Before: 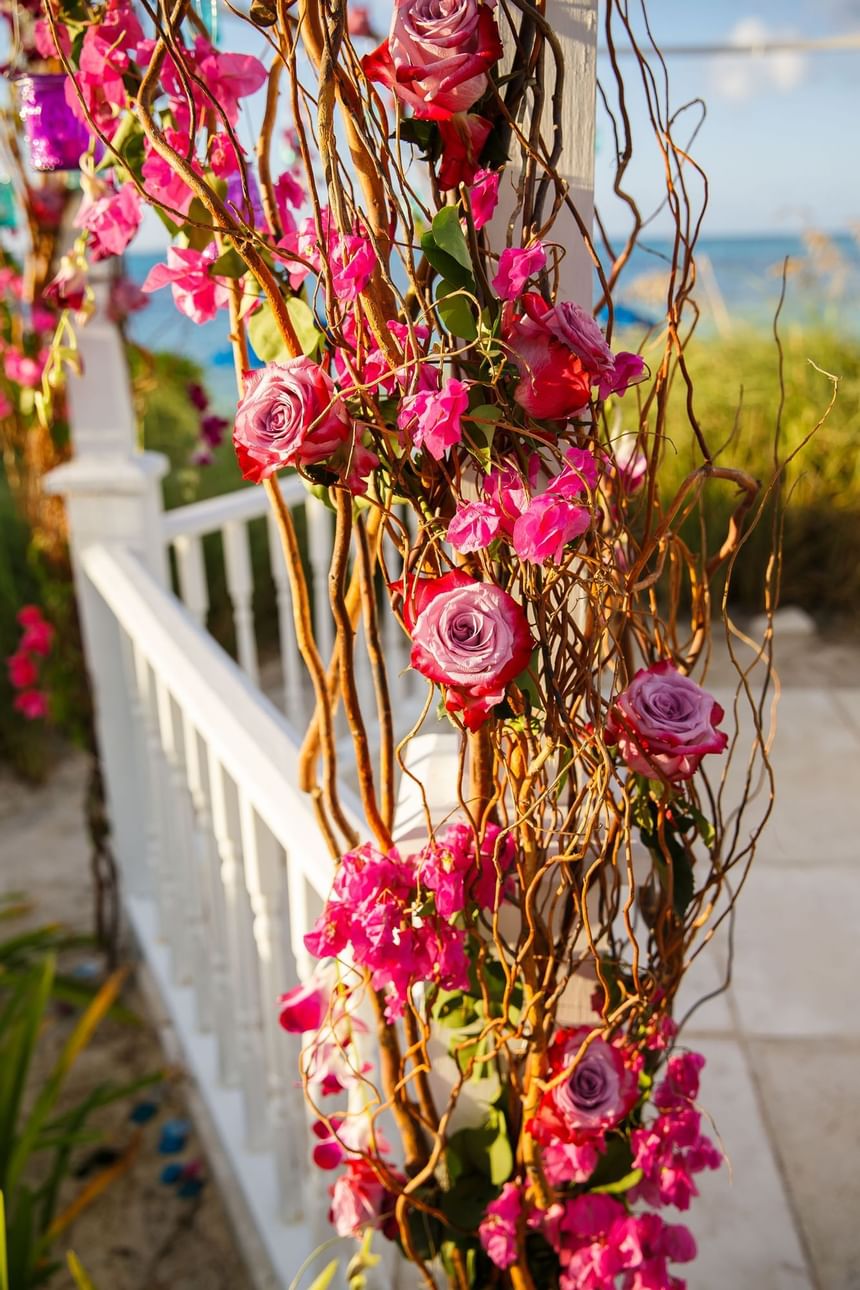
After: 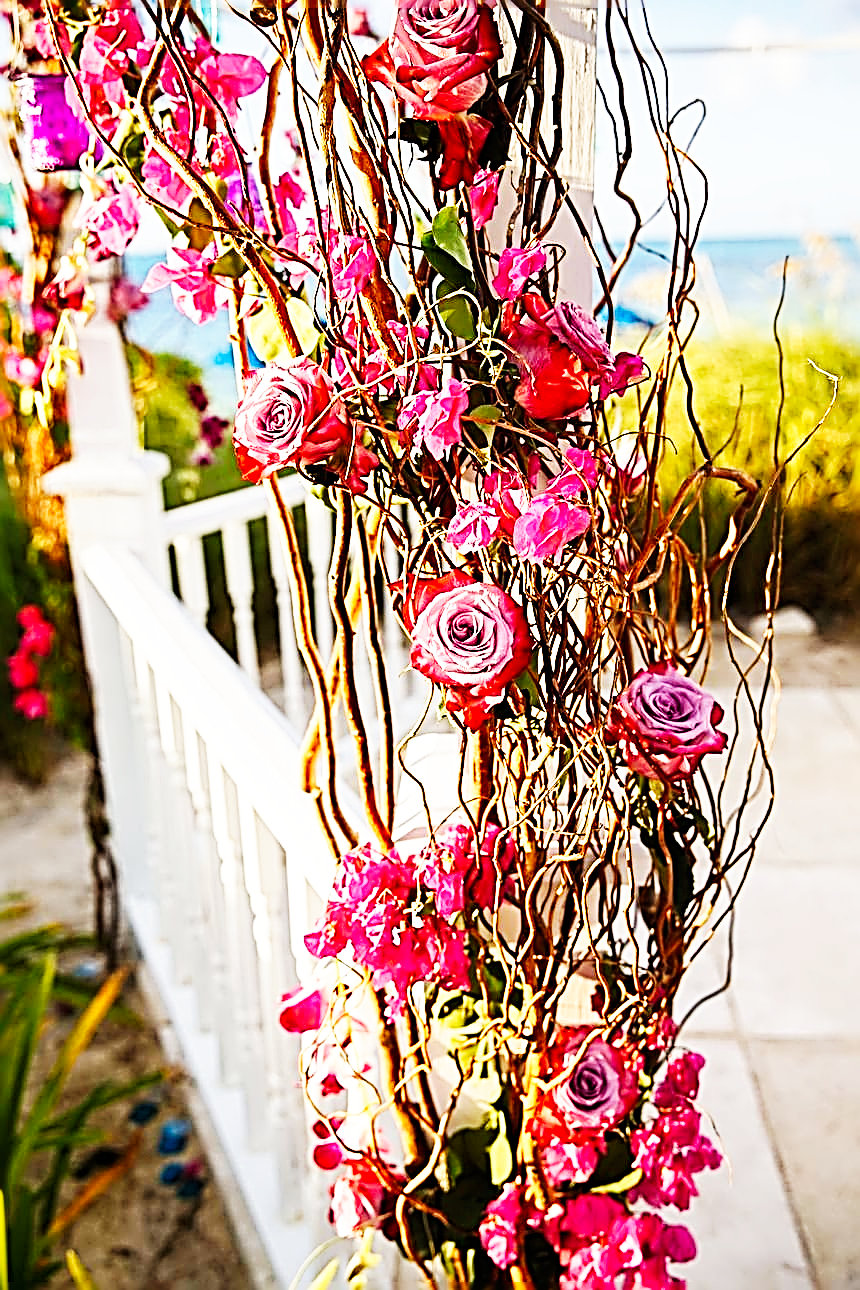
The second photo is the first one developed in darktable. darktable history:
base curve: curves: ch0 [(0, 0) (0.007, 0.004) (0.027, 0.03) (0.046, 0.07) (0.207, 0.54) (0.442, 0.872) (0.673, 0.972) (1, 1)], preserve colors none
sharpen: radius 3.158, amount 1.731
